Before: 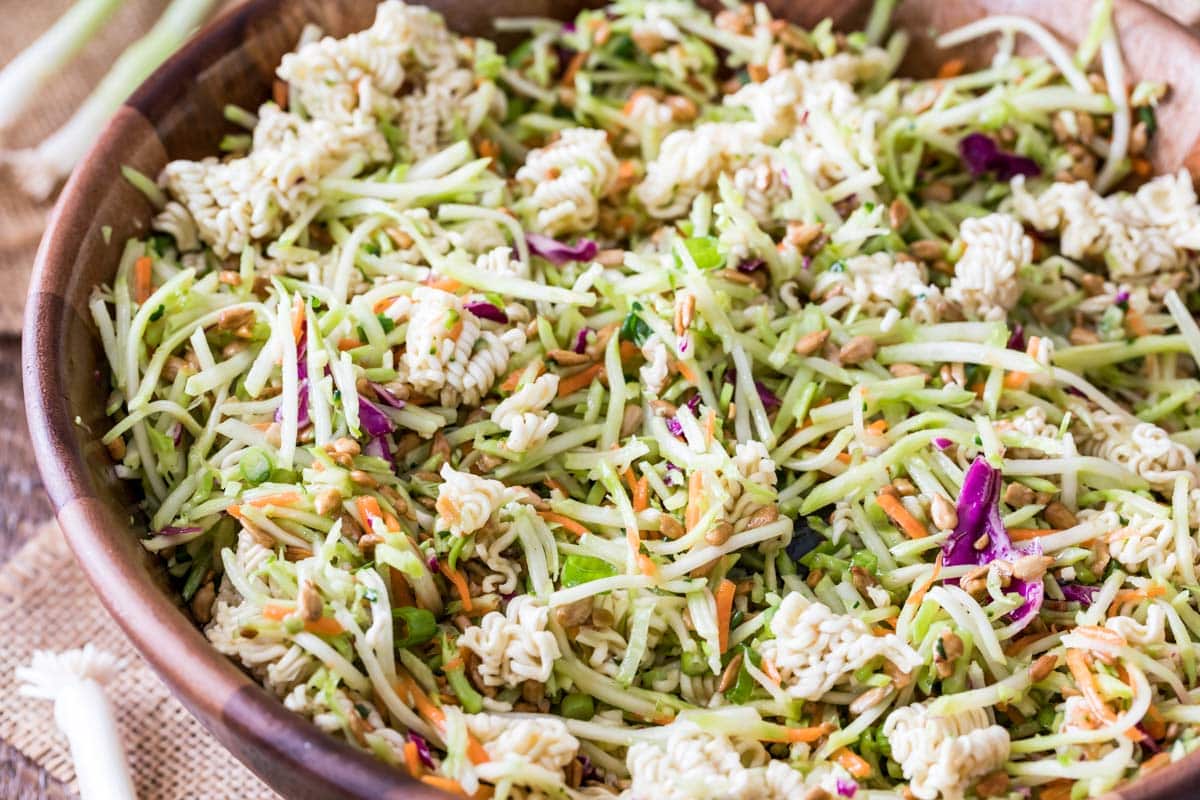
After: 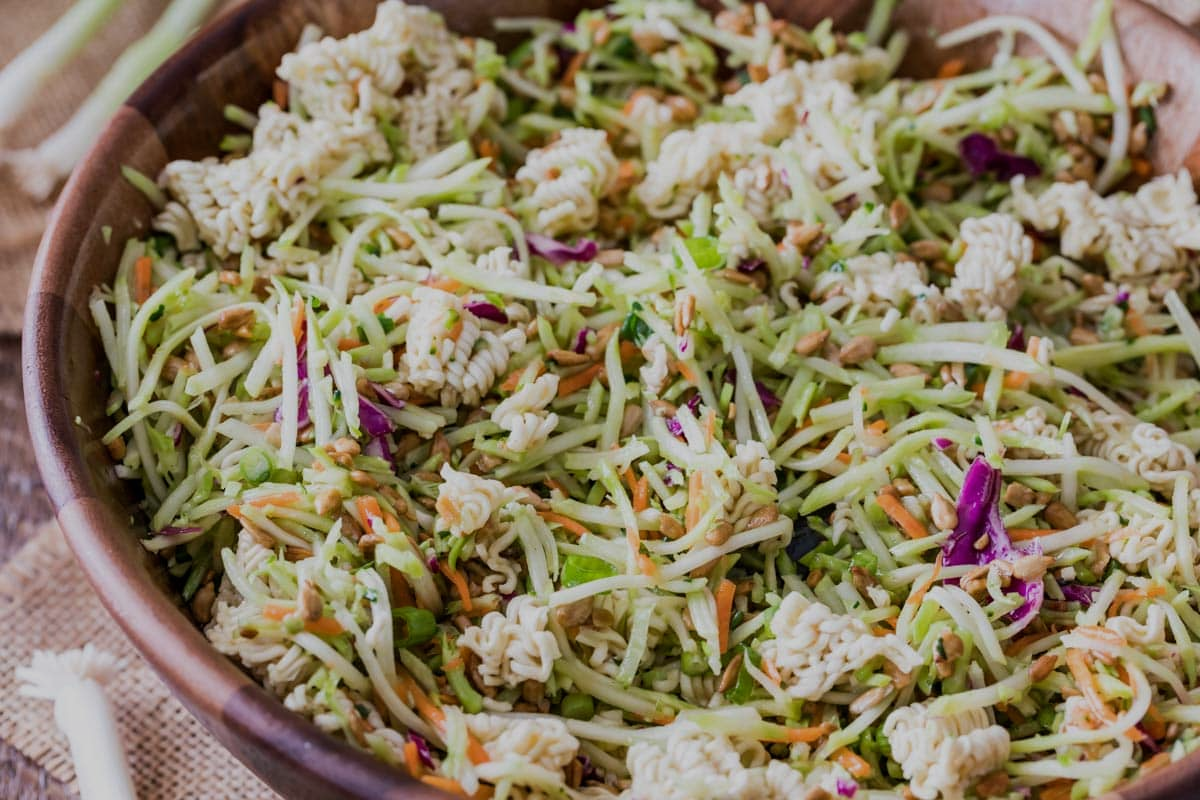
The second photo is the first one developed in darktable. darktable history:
exposure: black level correction 0, exposure -0.715 EV, compensate highlight preservation false
